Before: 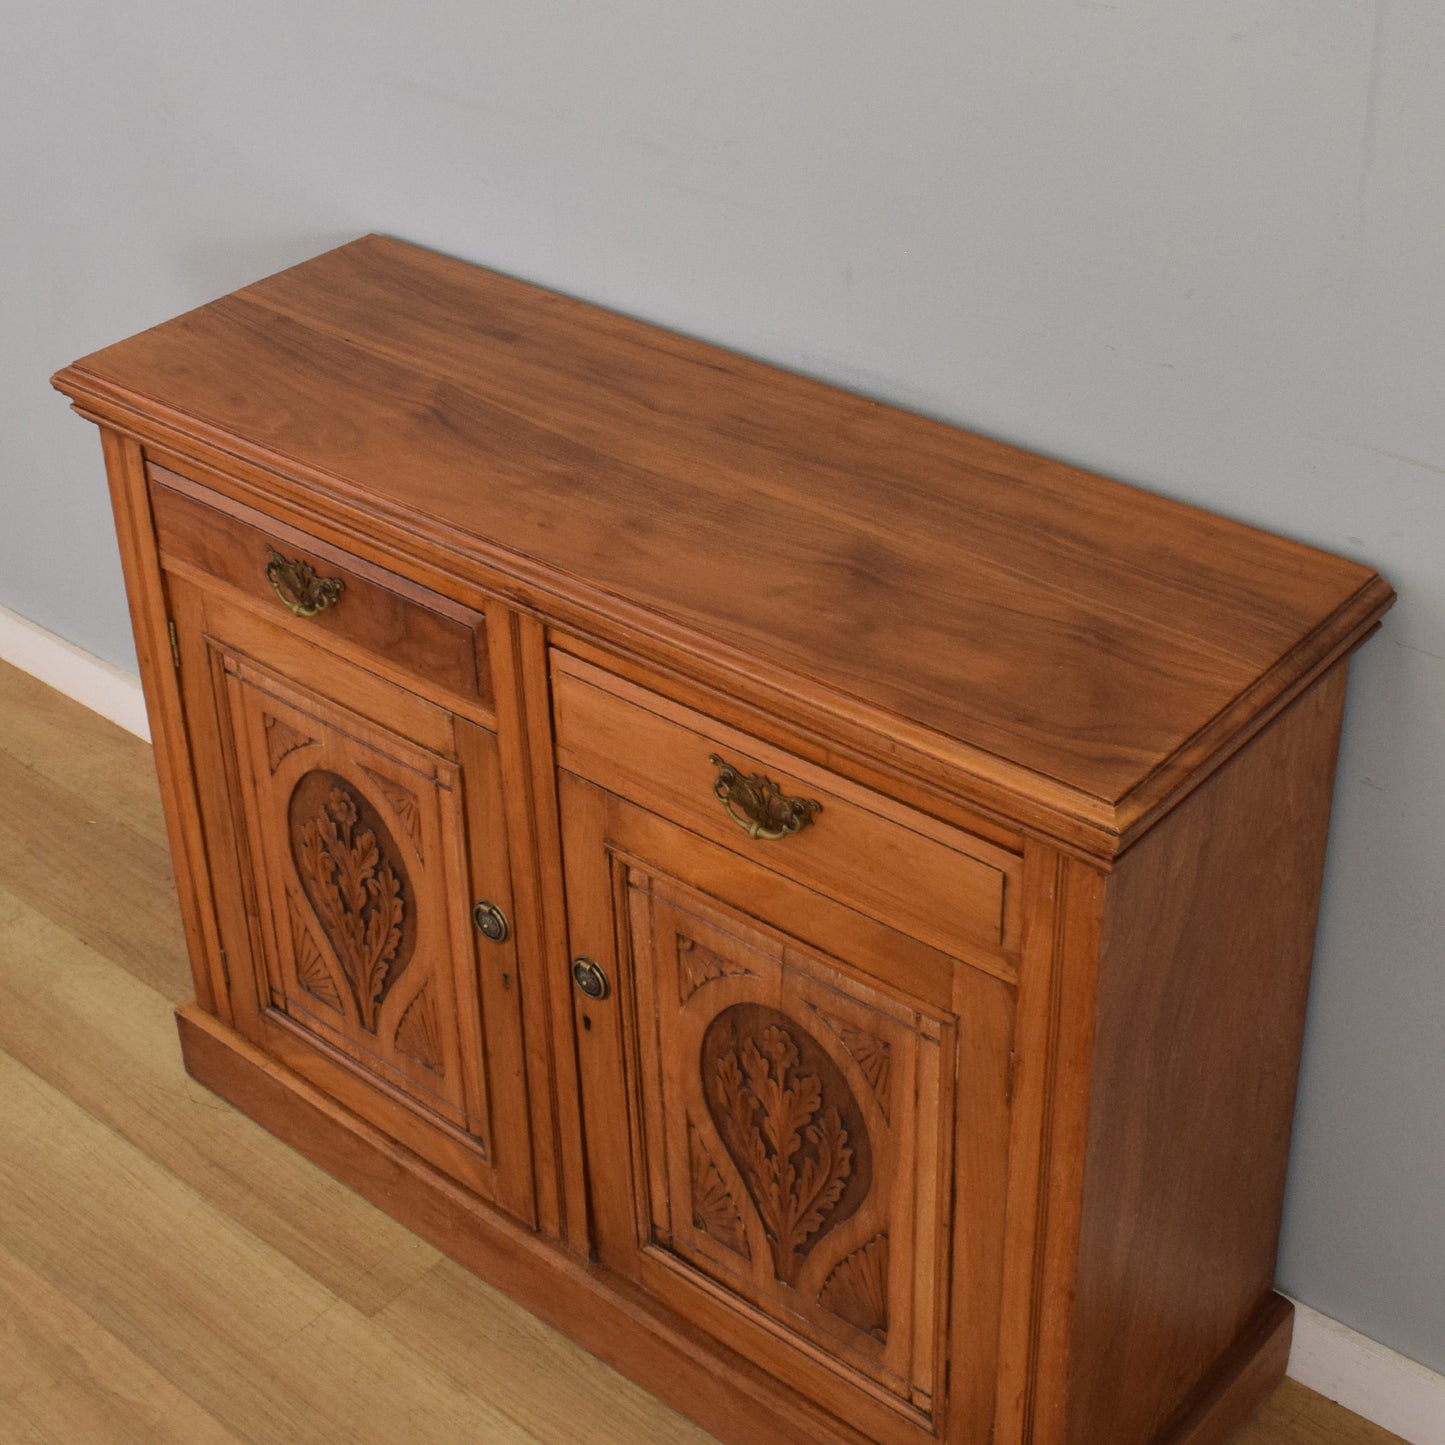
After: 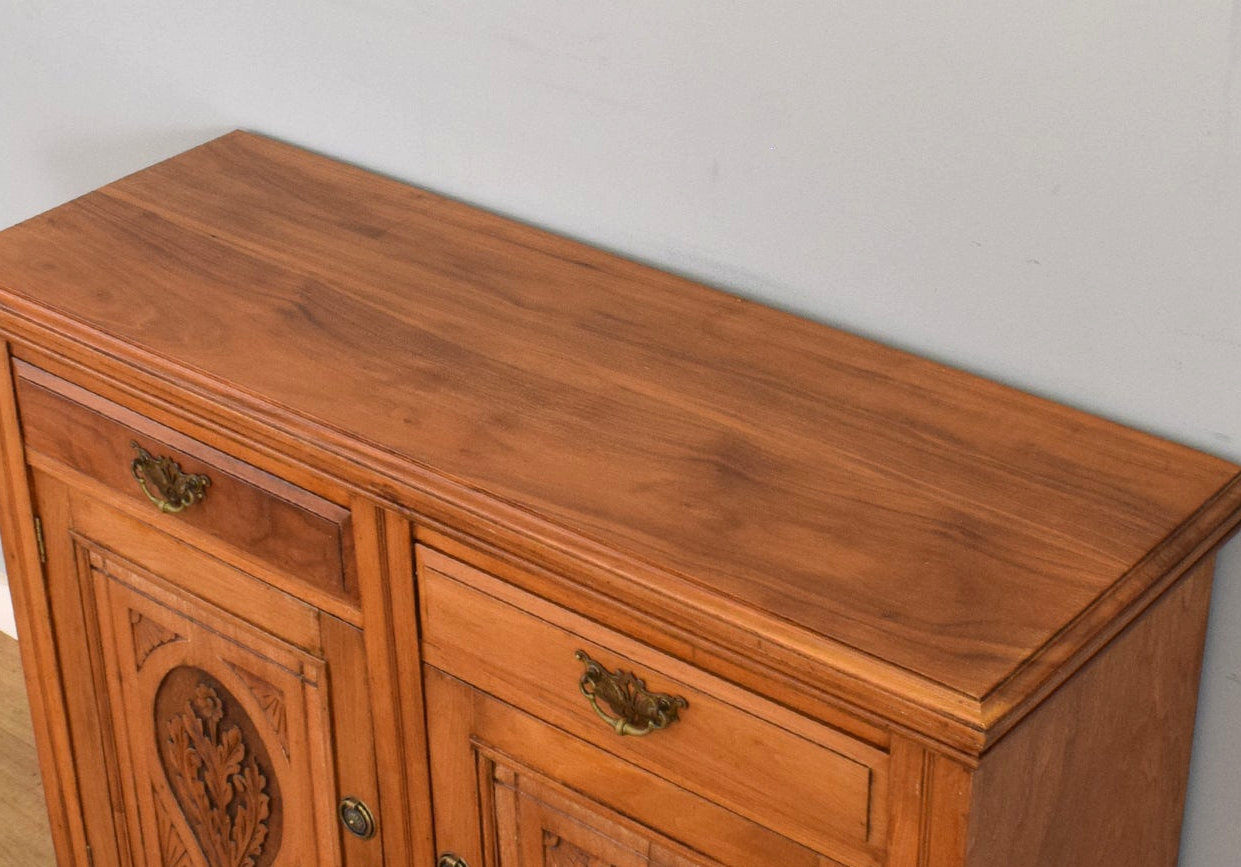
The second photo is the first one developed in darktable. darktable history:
exposure: black level correction 0.001, exposure 0.499 EV, compensate highlight preservation false
crop and rotate: left 9.278%, top 7.242%, right 4.811%, bottom 32.748%
